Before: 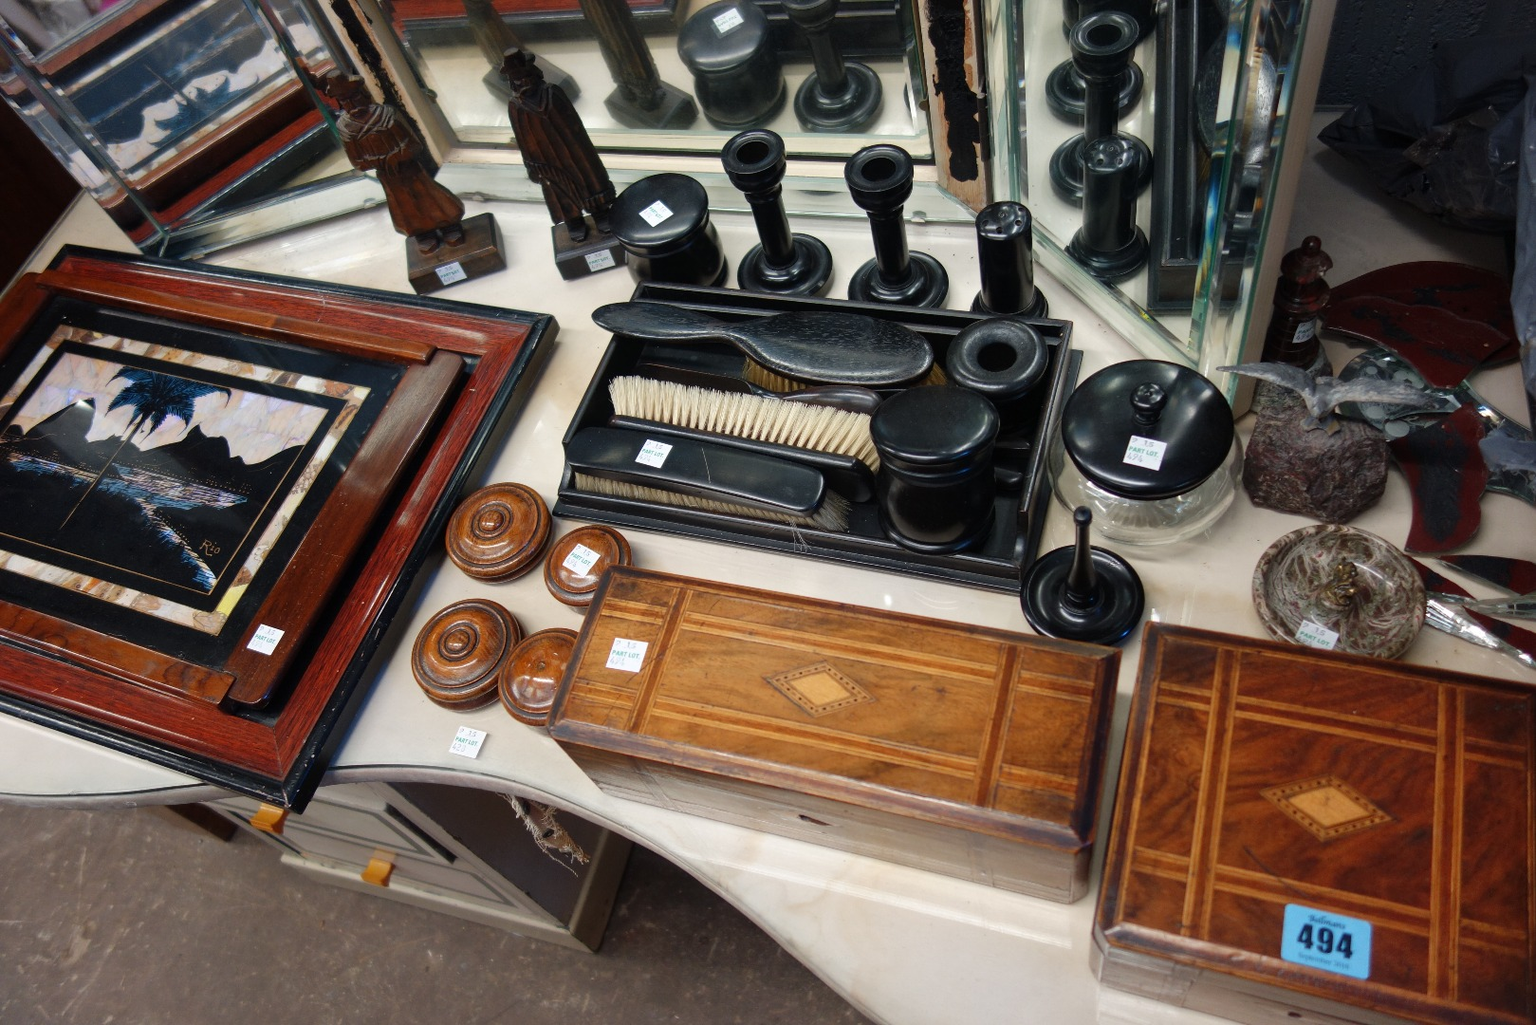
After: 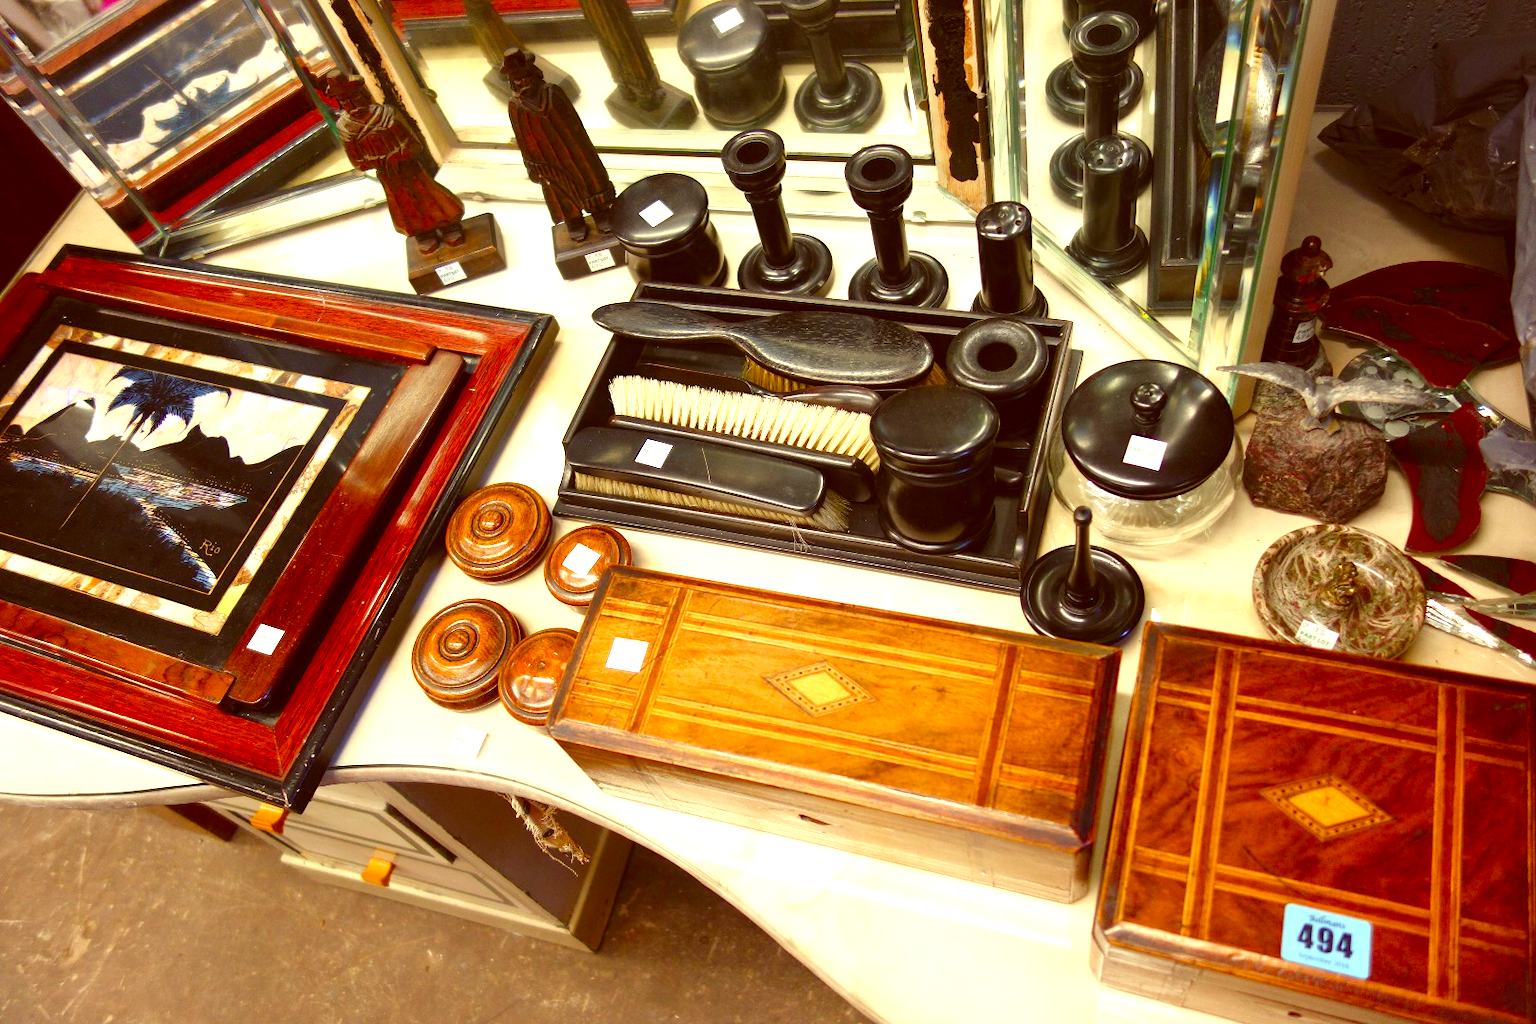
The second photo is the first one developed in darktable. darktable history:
exposure: black level correction 0, exposure 1.199 EV, compensate highlight preservation false
color correction: highlights a* 1.13, highlights b* 24.94, shadows a* 16.29, shadows b* 24.71
color balance rgb: perceptual saturation grading › global saturation 20%, perceptual saturation grading › highlights -25.827%, perceptual saturation grading › shadows 49.625%, global vibrance 20%
